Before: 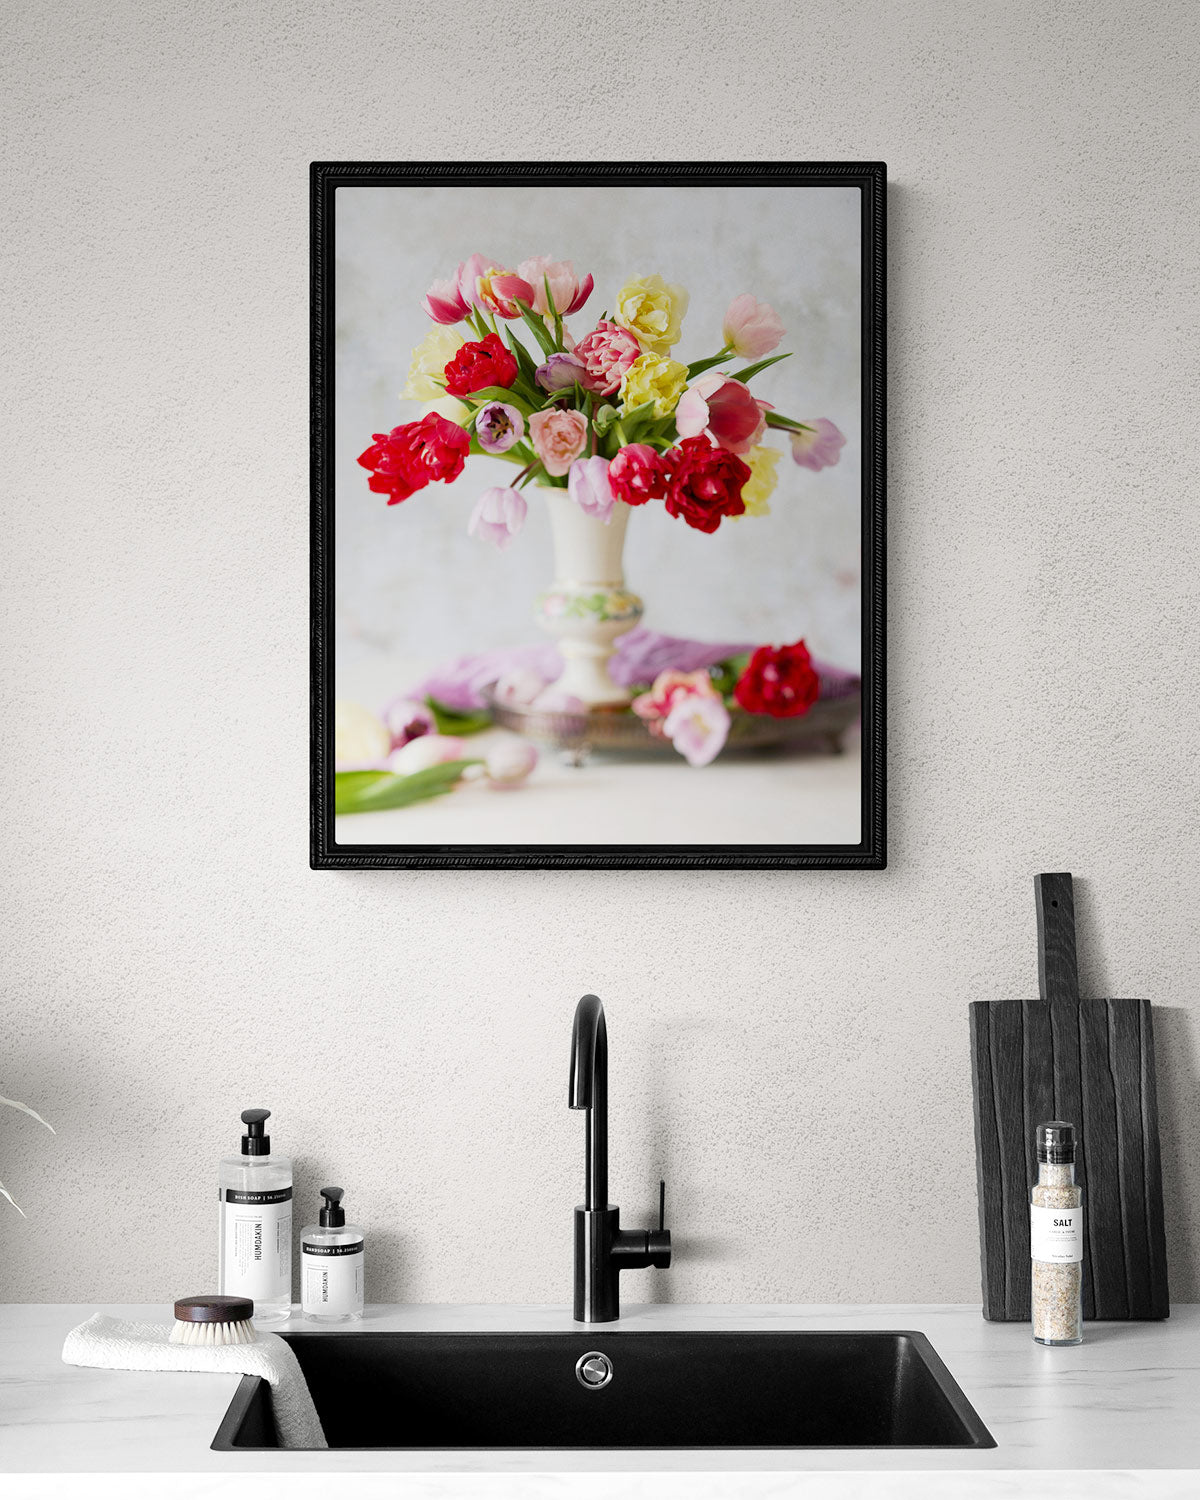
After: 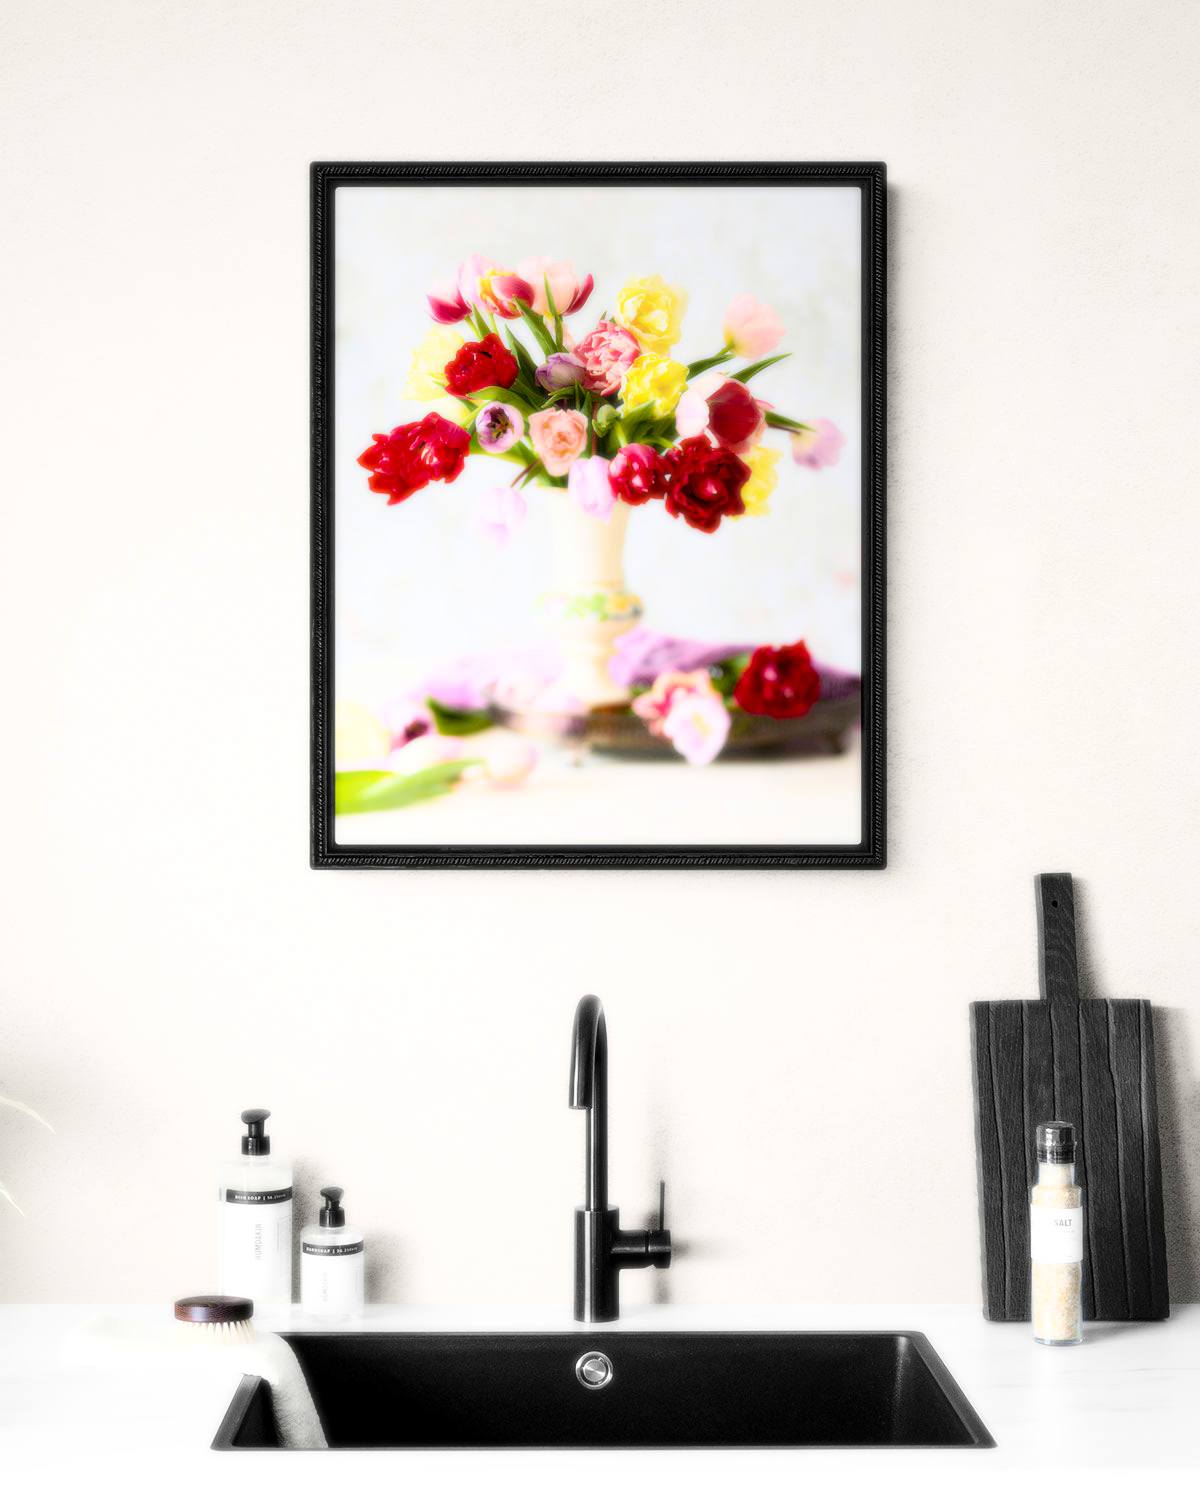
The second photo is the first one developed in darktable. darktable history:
bloom: size 0%, threshold 54.82%, strength 8.31%
color balance rgb: perceptual saturation grading › global saturation 25%, global vibrance 20%
